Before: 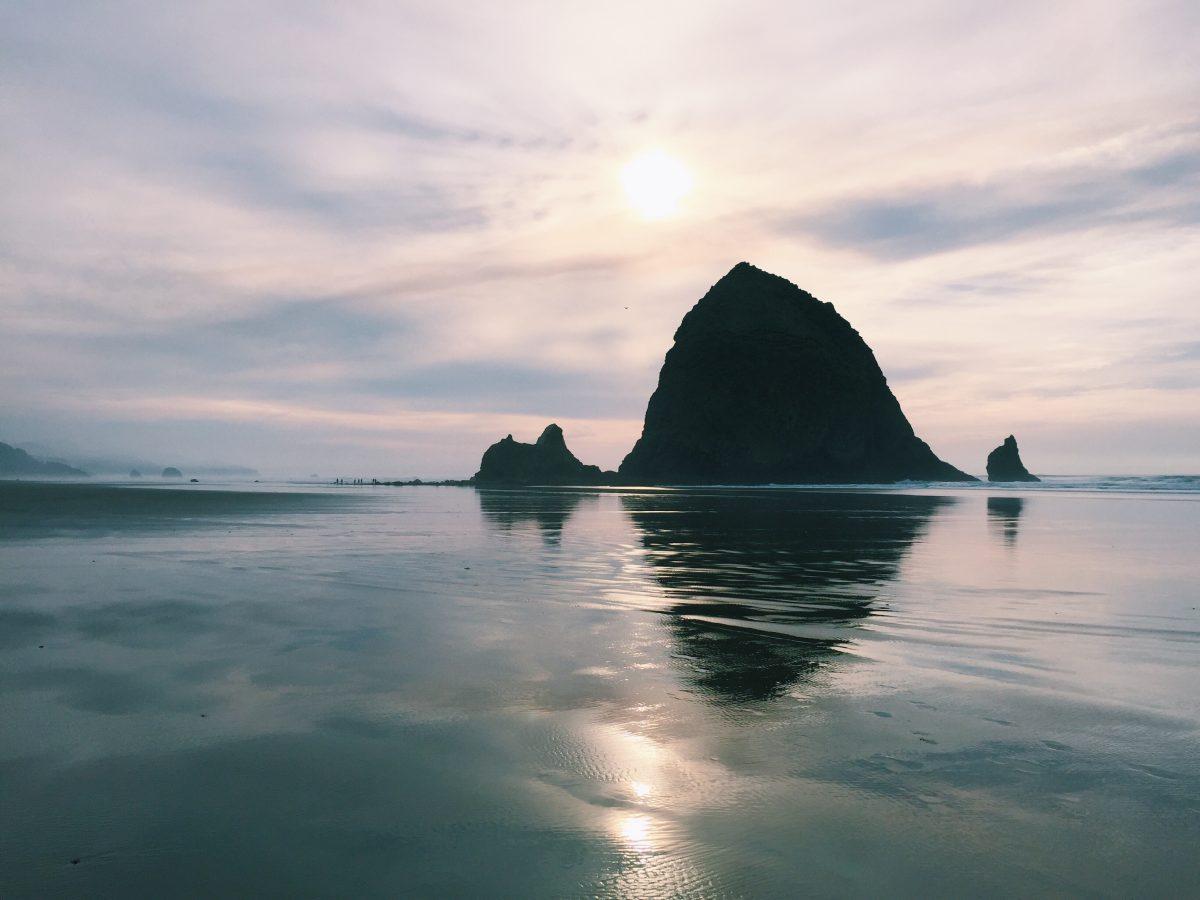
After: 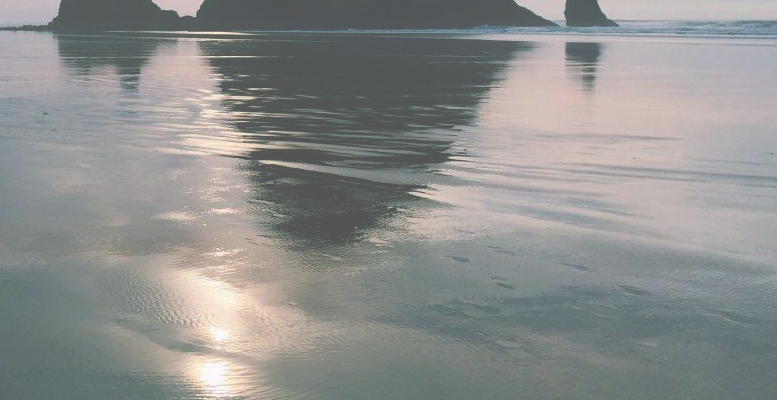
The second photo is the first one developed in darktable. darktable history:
exposure: black level correction -0.087, compensate highlight preservation false
crop and rotate: left 35.237%, top 50.578%, bottom 4.962%
